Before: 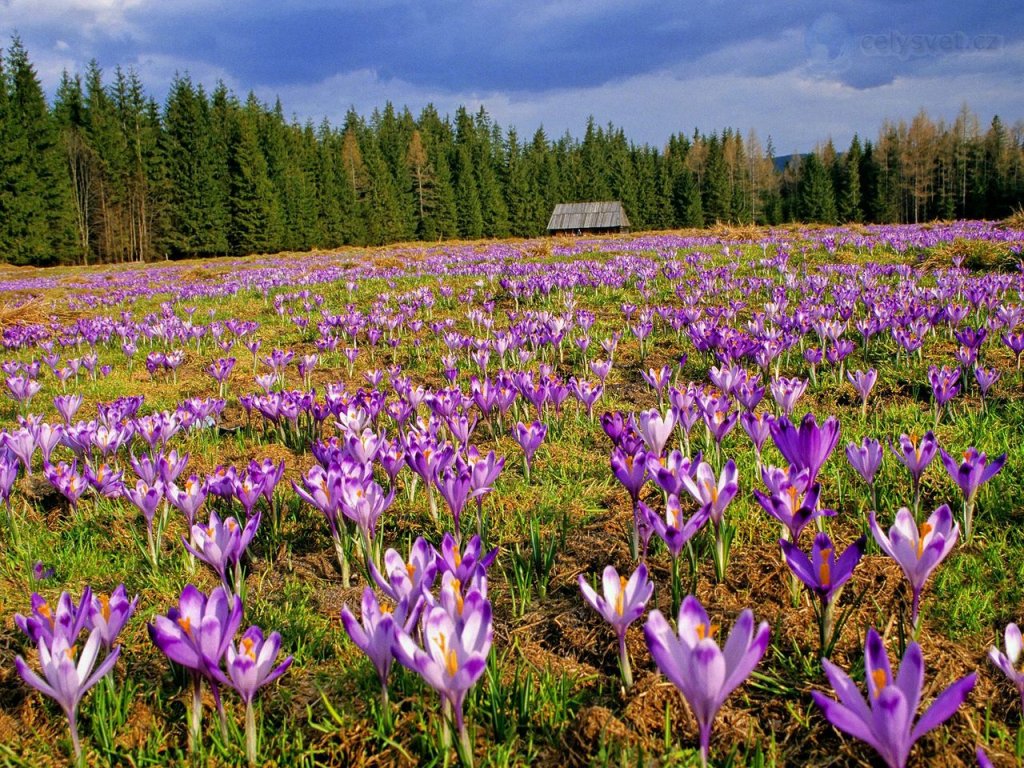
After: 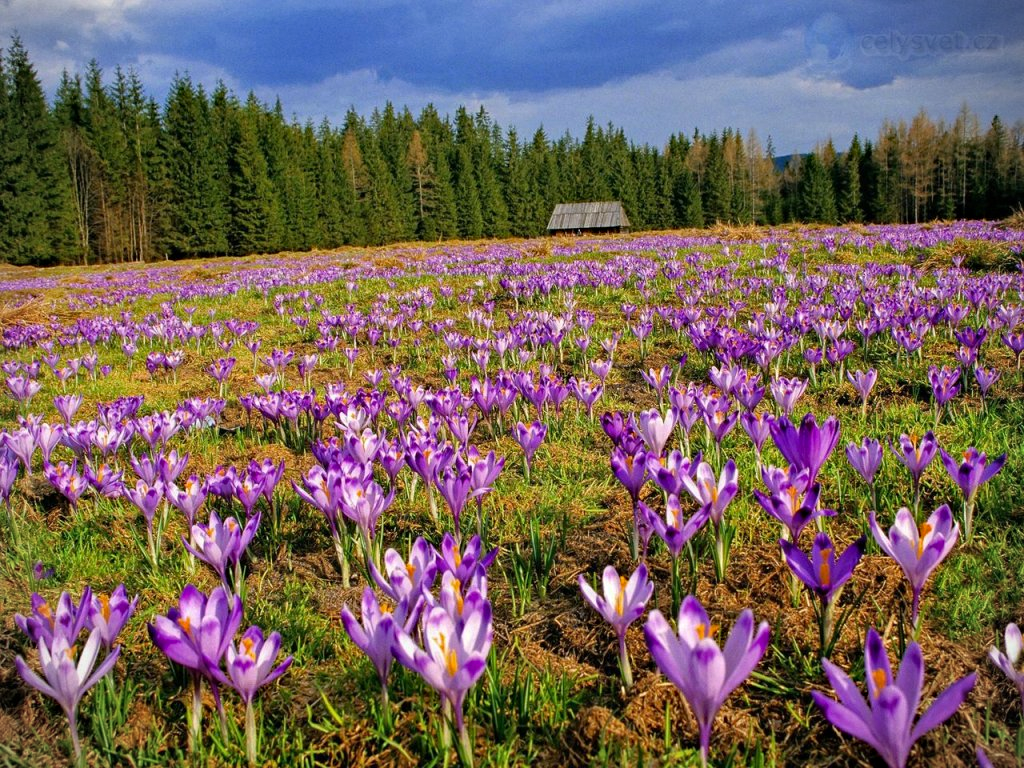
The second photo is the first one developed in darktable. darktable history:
vignetting: fall-off start 91.41%, unbound false
haze removal: compatibility mode true, adaptive false
